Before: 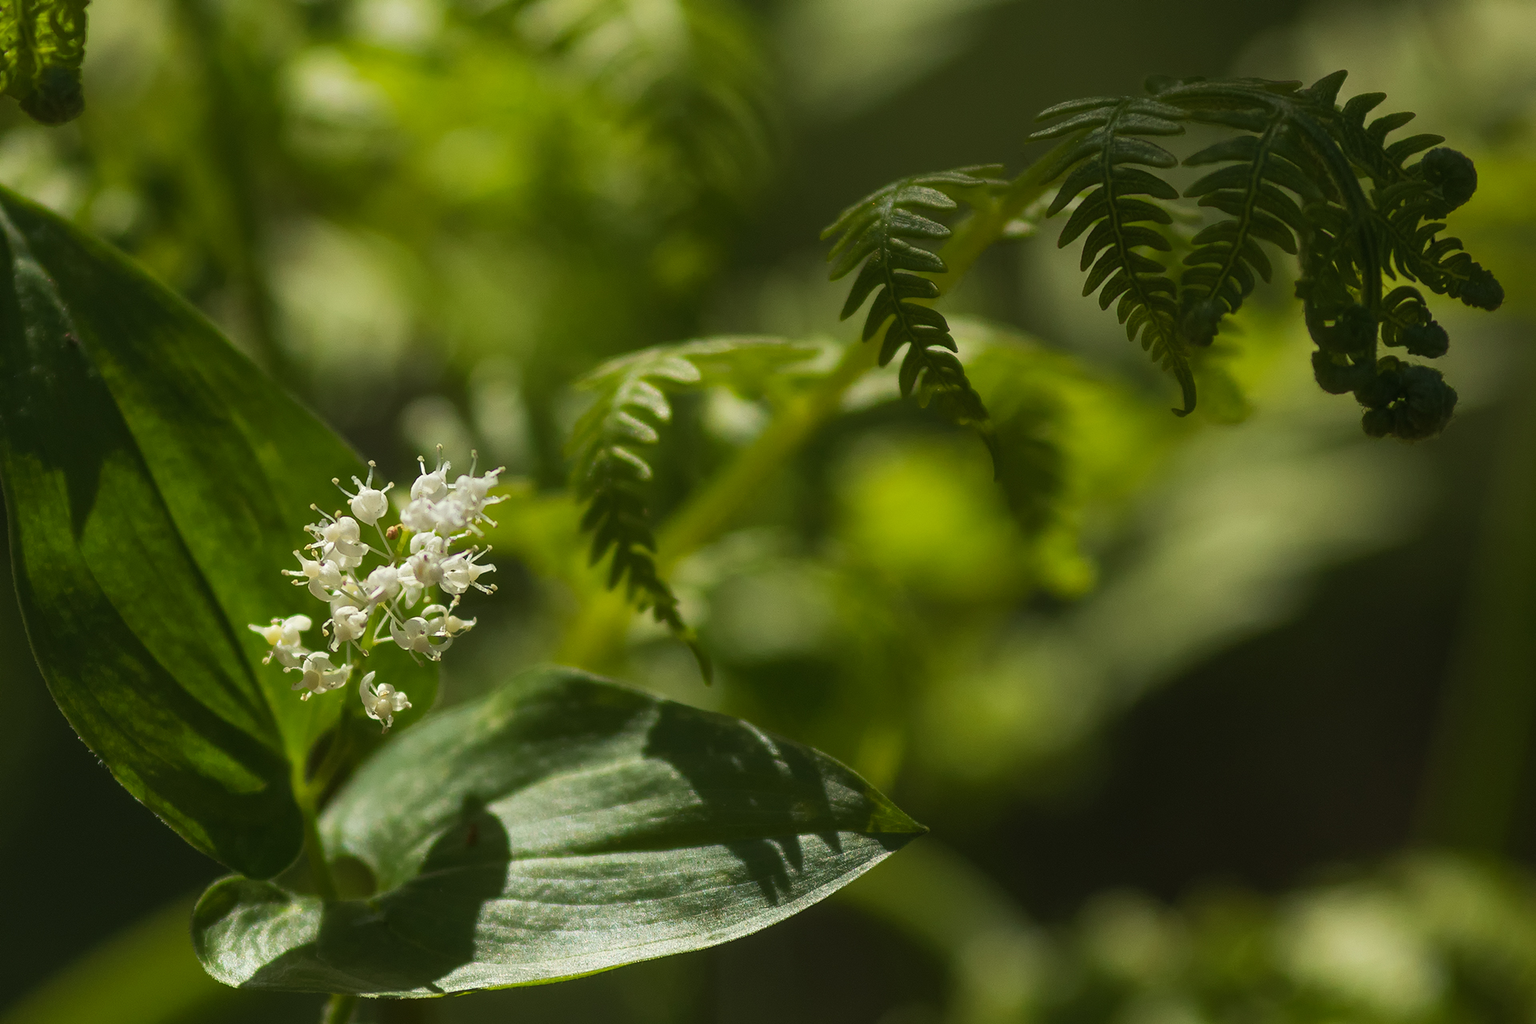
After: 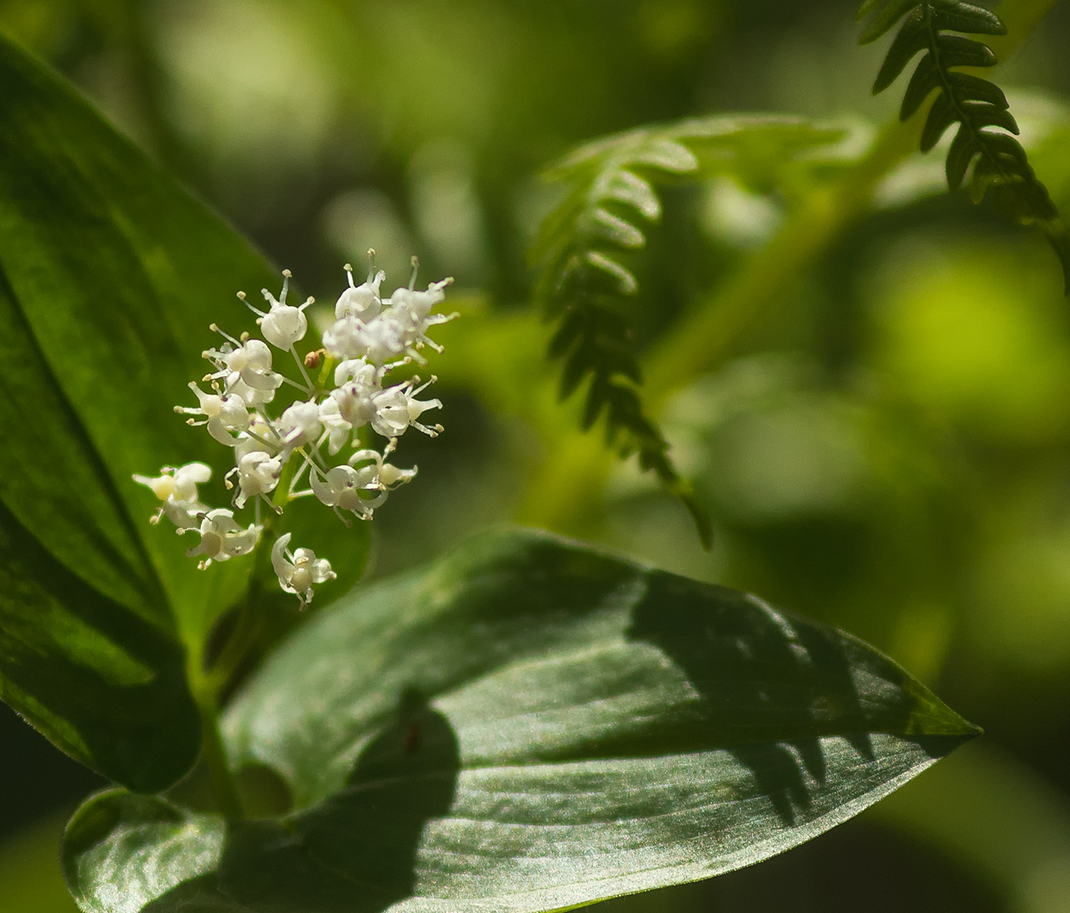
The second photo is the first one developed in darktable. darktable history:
crop: left 9.291%, top 23.91%, right 34.943%, bottom 4.699%
shadows and highlights: shadows 0.559, highlights 41.09
